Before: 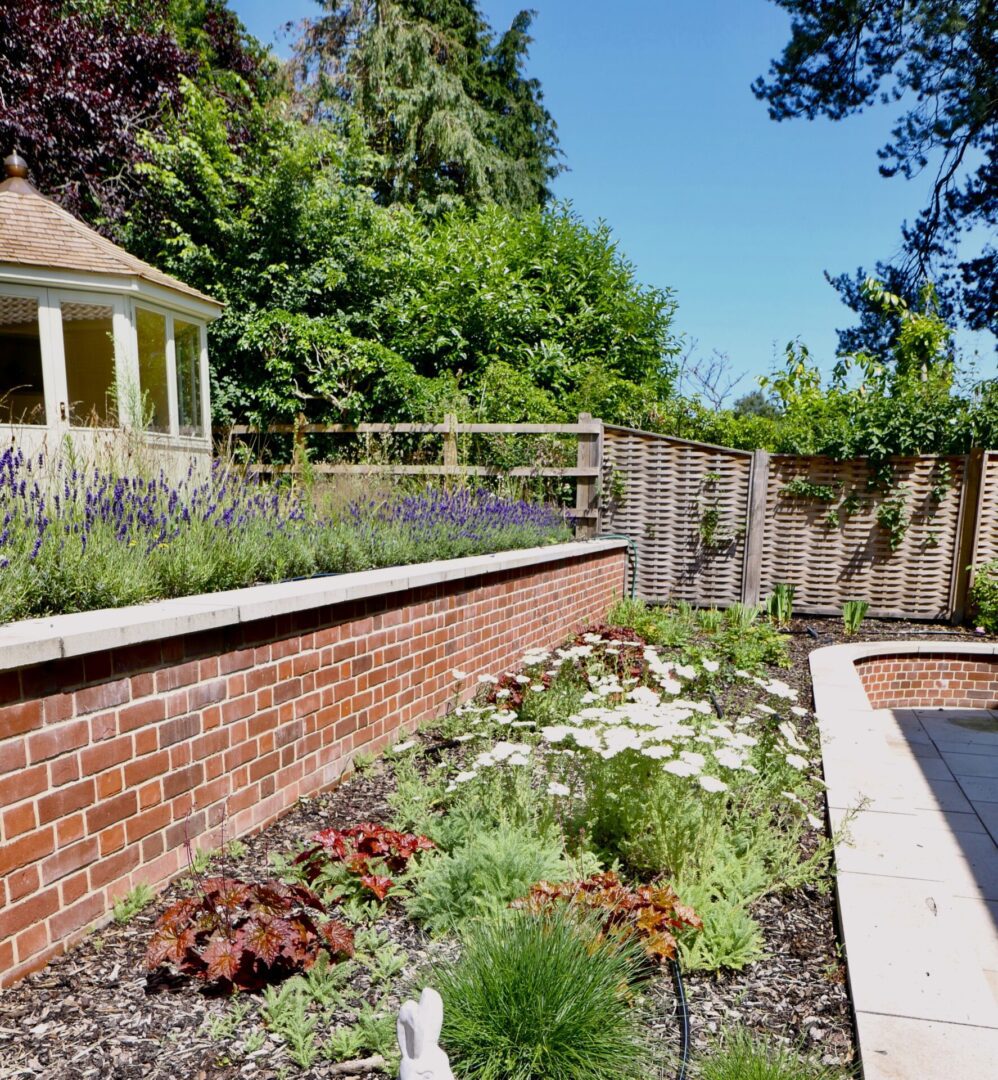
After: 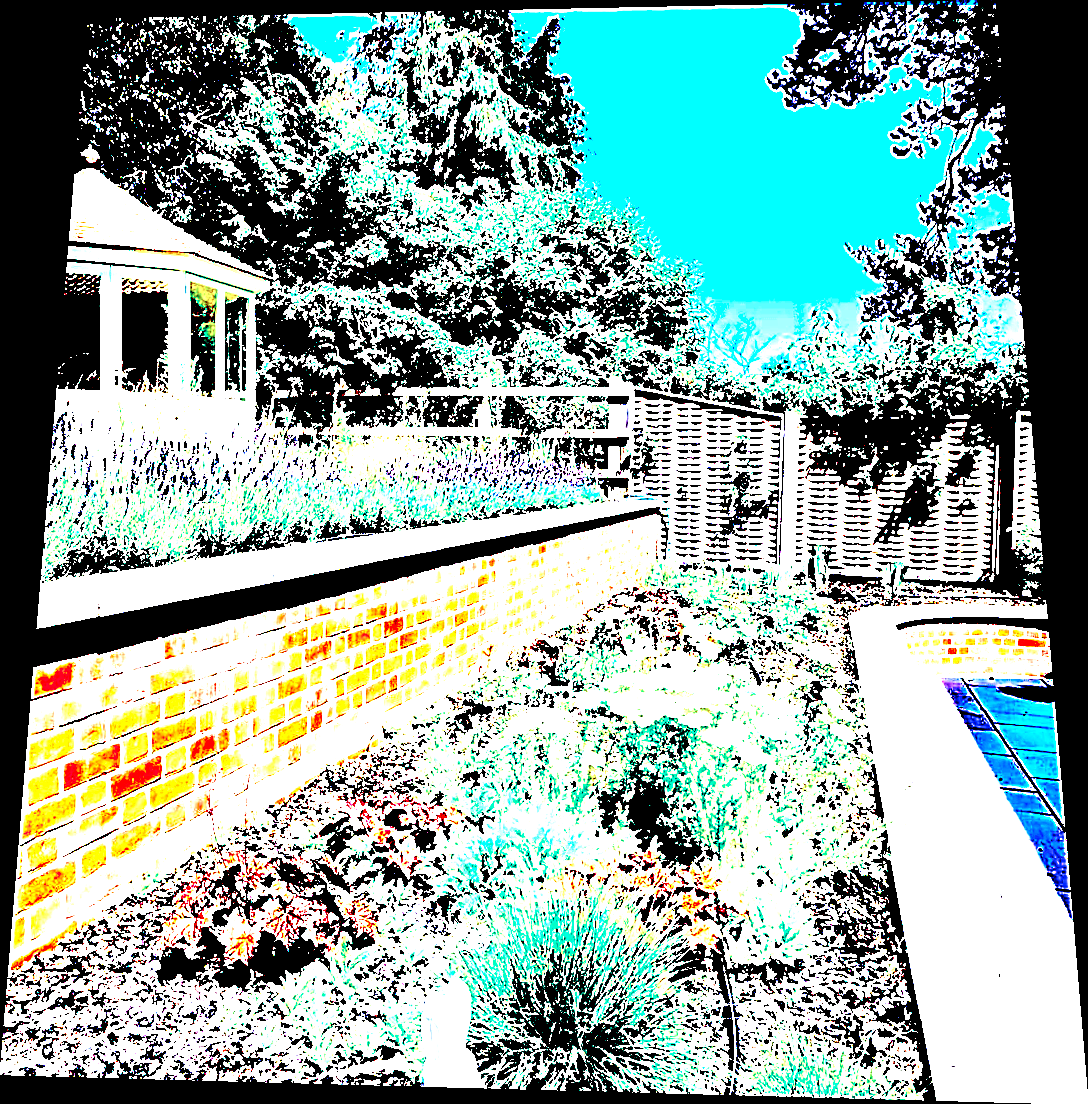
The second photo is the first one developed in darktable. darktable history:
rotate and perspective: rotation 0.128°, lens shift (vertical) -0.181, lens shift (horizontal) -0.044, shear 0.001, automatic cropping off
sharpen: radius 1.864, amount 0.398, threshold 1.271
white balance: red 0.931, blue 1.11
color zones: curves: ch0 [(0, 0.5) (0.125, 0.4) (0.25, 0.5) (0.375, 0.4) (0.5, 0.4) (0.625, 0.35) (0.75, 0.35) (0.875, 0.5)]; ch1 [(0, 0.35) (0.125, 0.45) (0.25, 0.35) (0.375, 0.35) (0.5, 0.35) (0.625, 0.35) (0.75, 0.45) (0.875, 0.35)]; ch2 [(0, 0.6) (0.125, 0.5) (0.25, 0.5) (0.375, 0.6) (0.5, 0.6) (0.625, 0.5) (0.75, 0.5) (0.875, 0.5)]
color balance rgb: perceptual saturation grading › global saturation 20%, perceptual saturation grading › highlights -25%, perceptual saturation grading › shadows 25%, global vibrance 50%
local contrast: mode bilateral grid, contrast 20, coarseness 50, detail 120%, midtone range 0.2
exposure: black level correction 0.1, exposure 3 EV, compensate highlight preservation false
